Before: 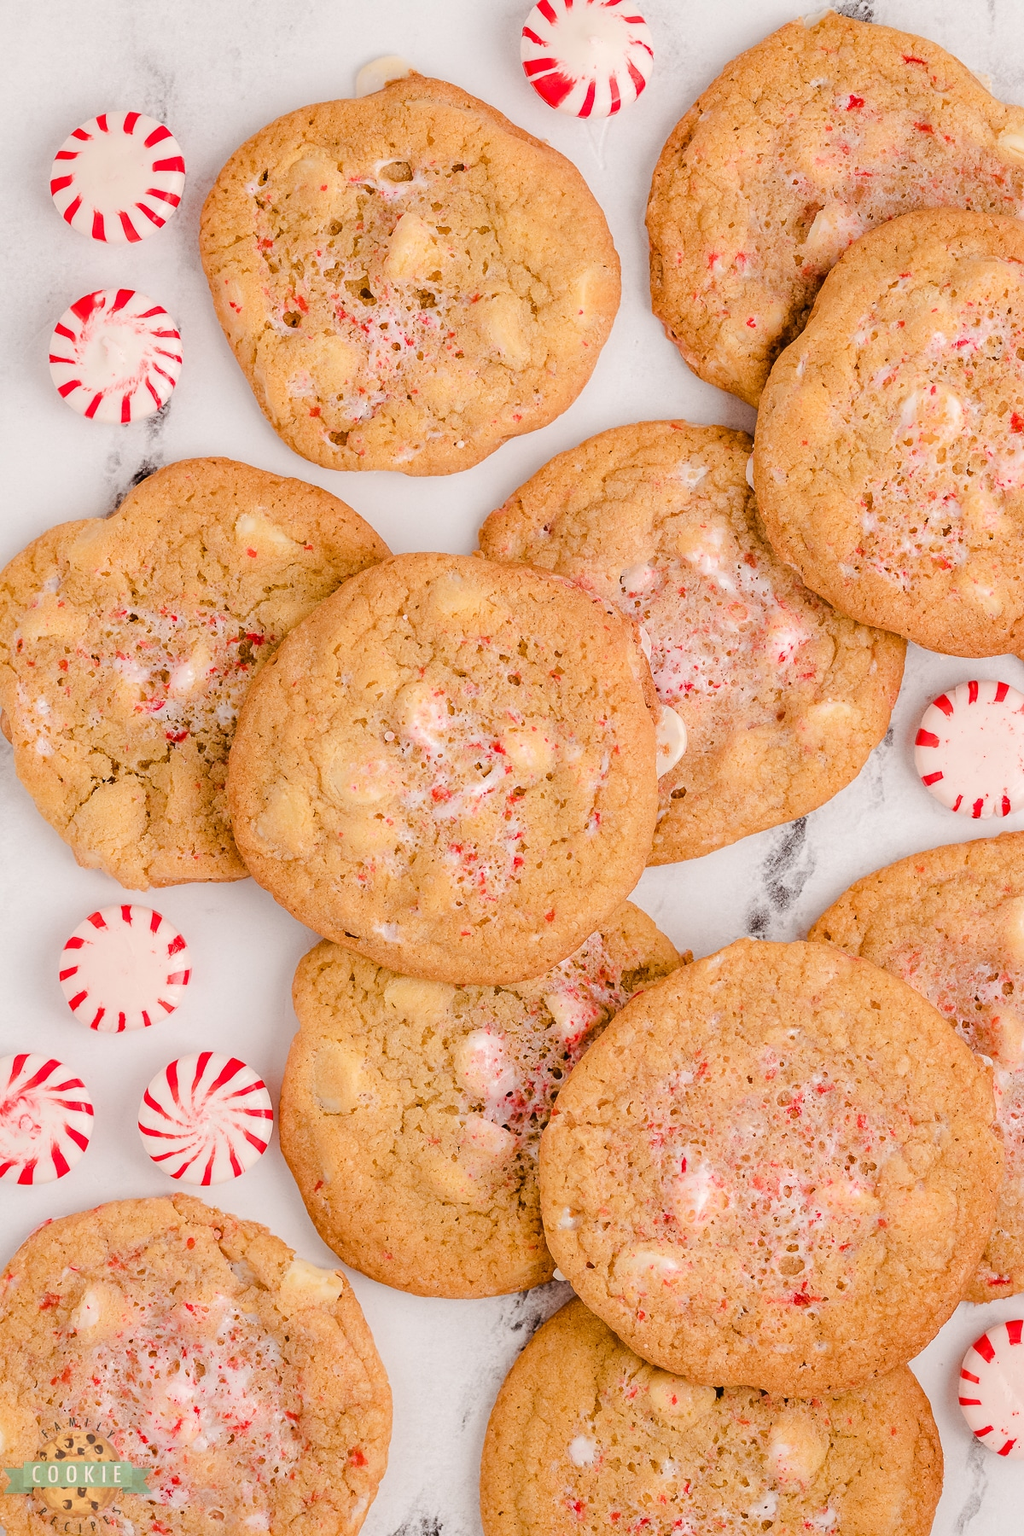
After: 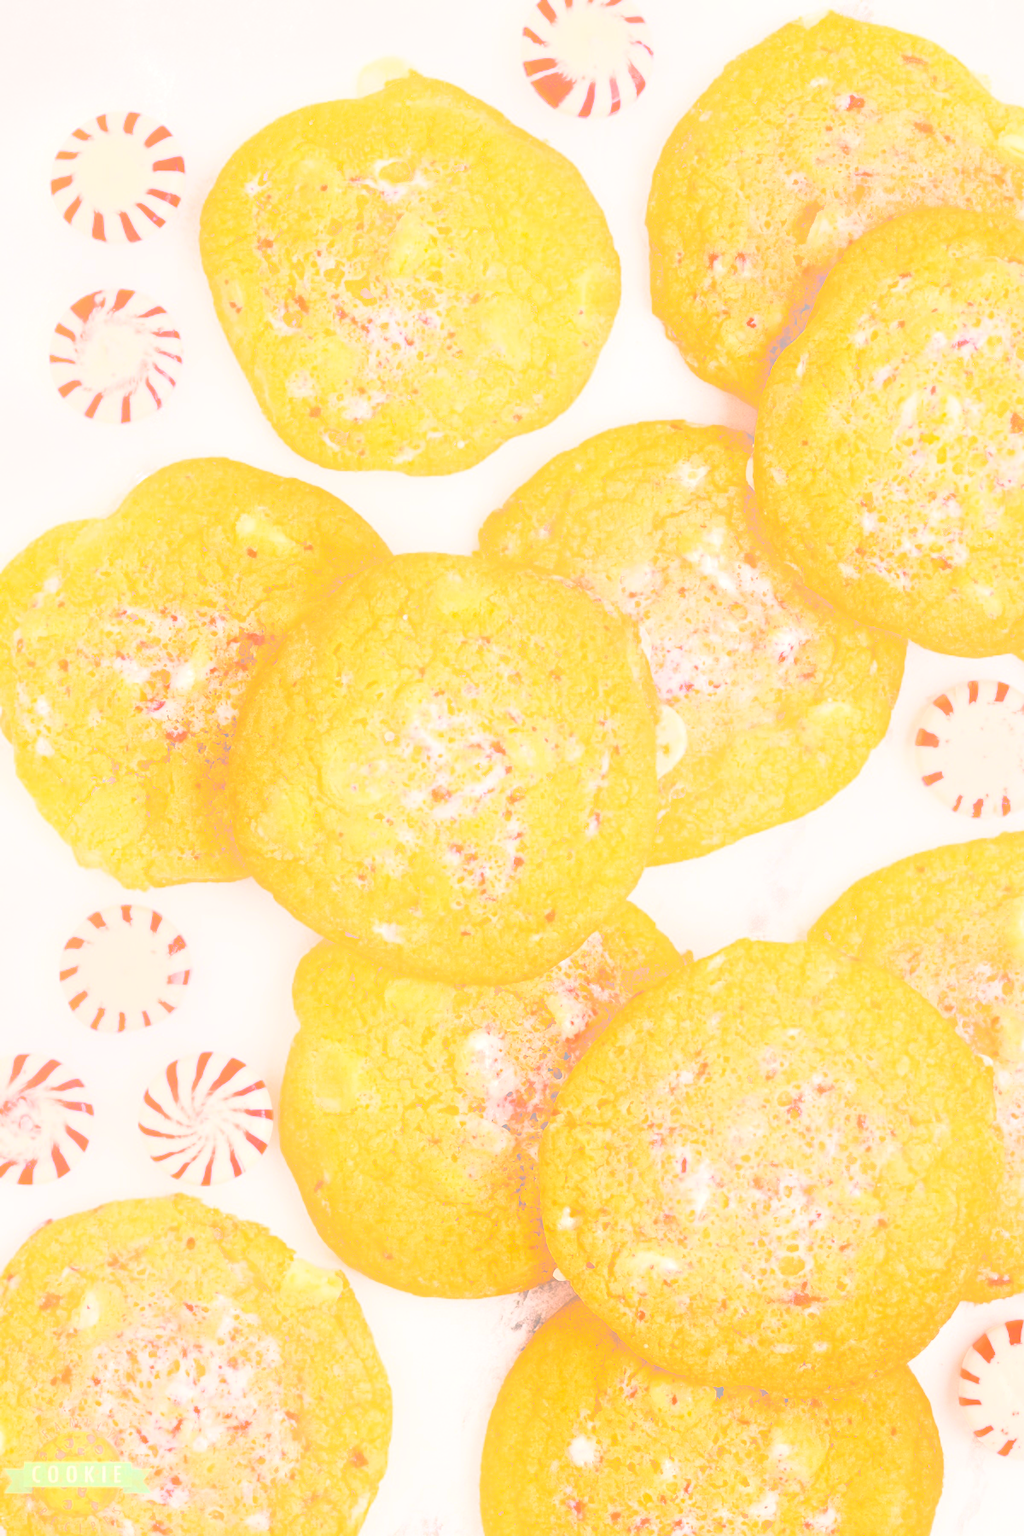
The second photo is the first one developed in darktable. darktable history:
tone equalizer: -8 EV -0.75 EV, -7 EV -0.7 EV, -6 EV -0.6 EV, -5 EV -0.4 EV, -3 EV 0.4 EV, -2 EV 0.6 EV, -1 EV 0.7 EV, +0 EV 0.75 EV, edges refinement/feathering 500, mask exposure compensation -1.57 EV, preserve details no
bloom: on, module defaults
white balance: emerald 1
color balance rgb: perceptual saturation grading › global saturation 25%, global vibrance 20%
